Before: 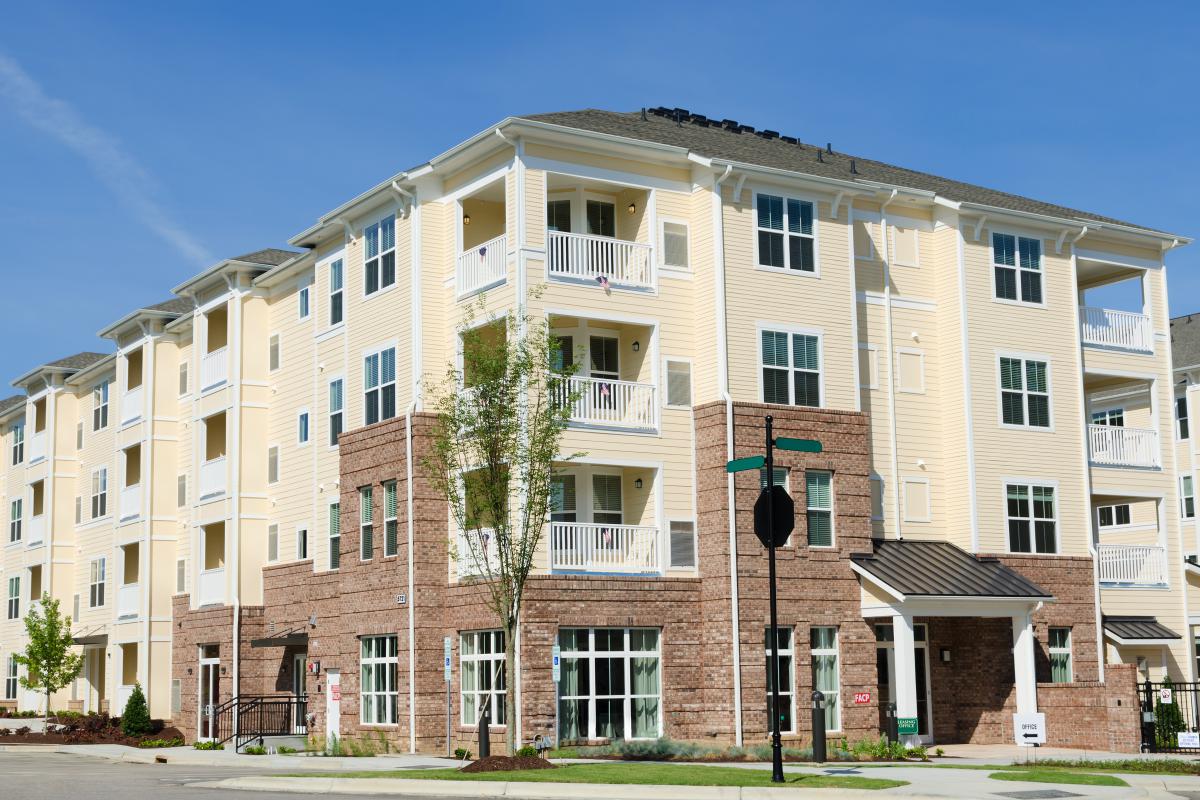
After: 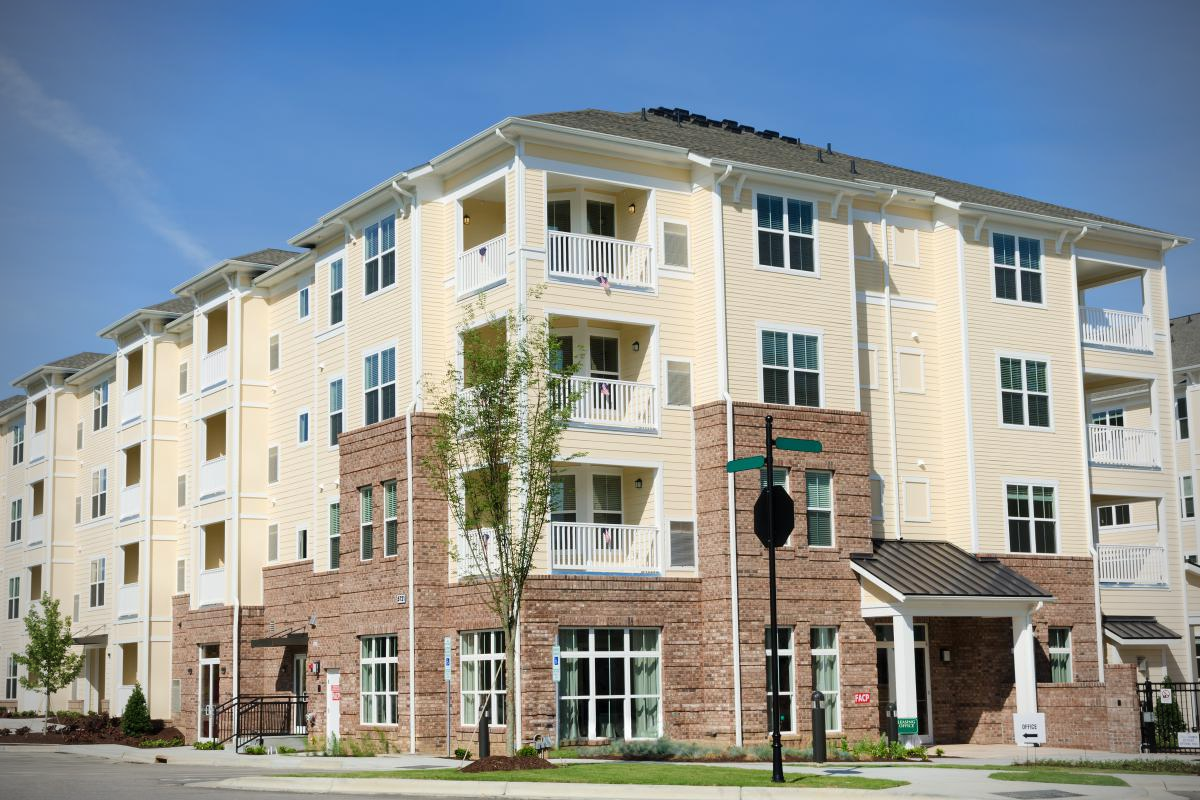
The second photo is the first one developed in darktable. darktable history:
vignetting: brightness -0.687
